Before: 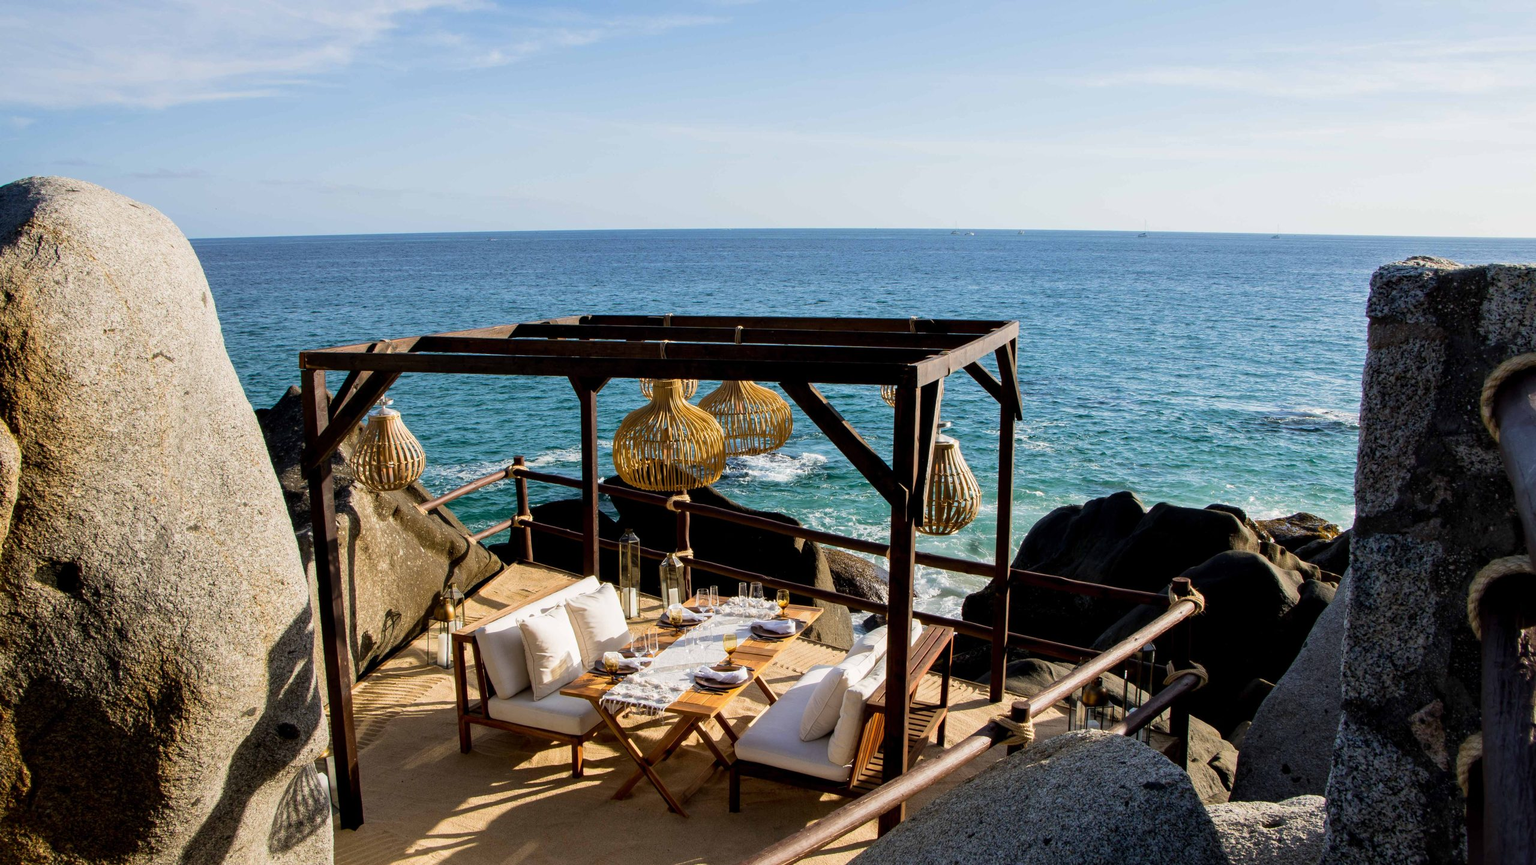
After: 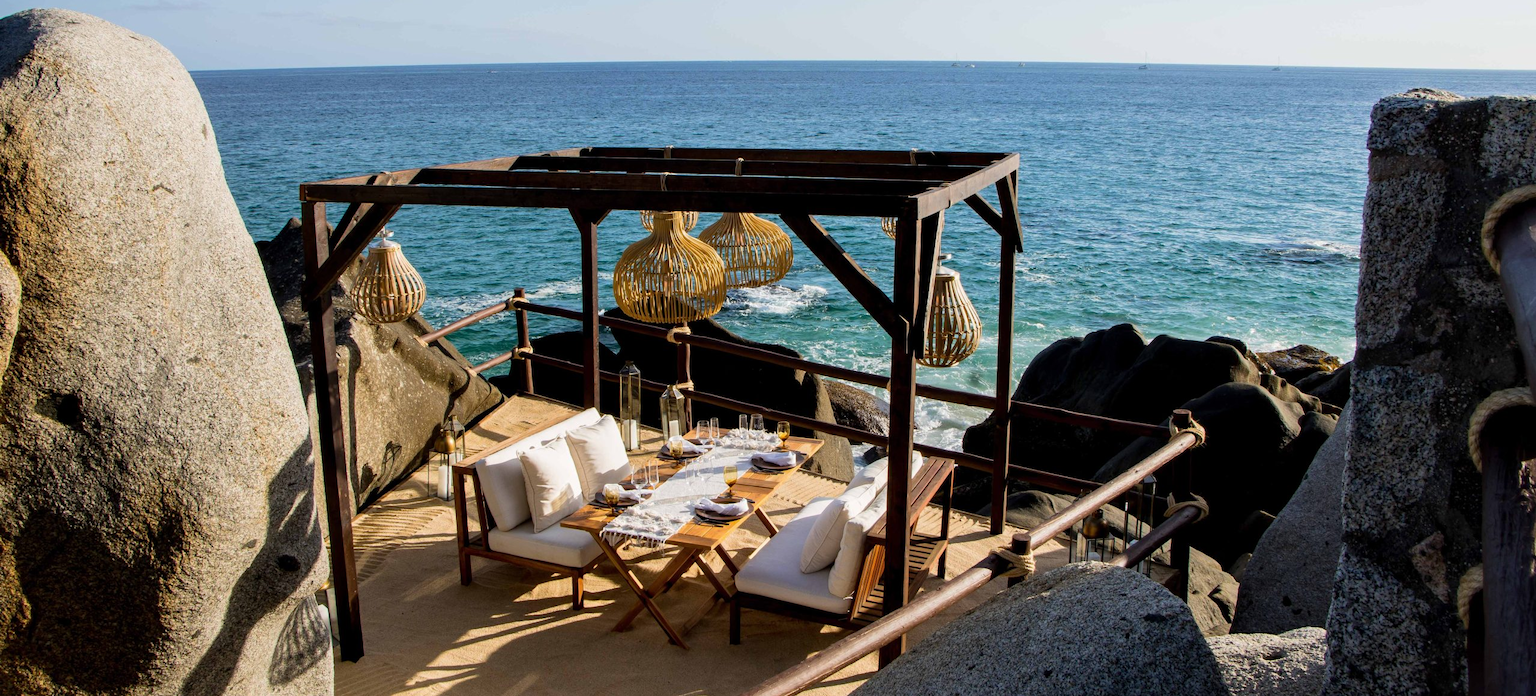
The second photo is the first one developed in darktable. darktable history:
crop and rotate: top 19.497%
